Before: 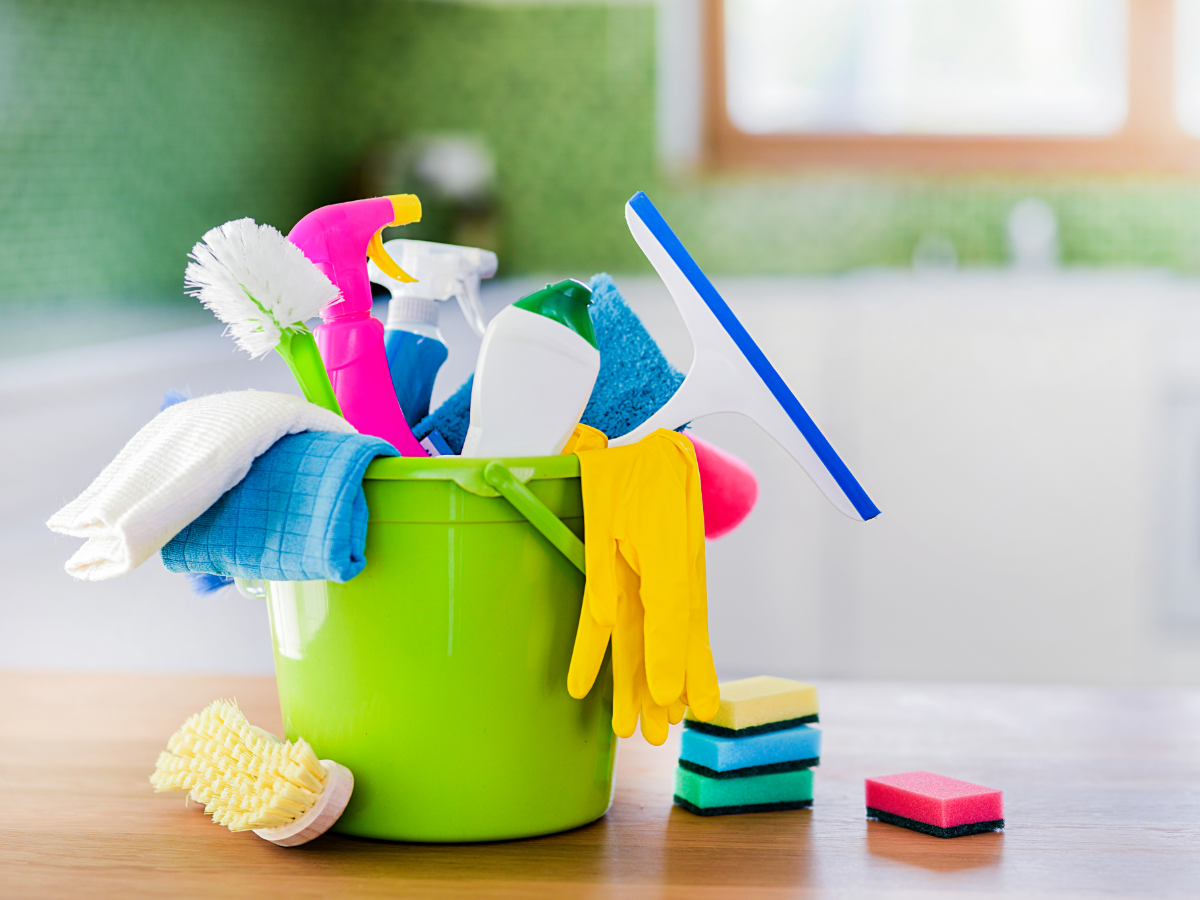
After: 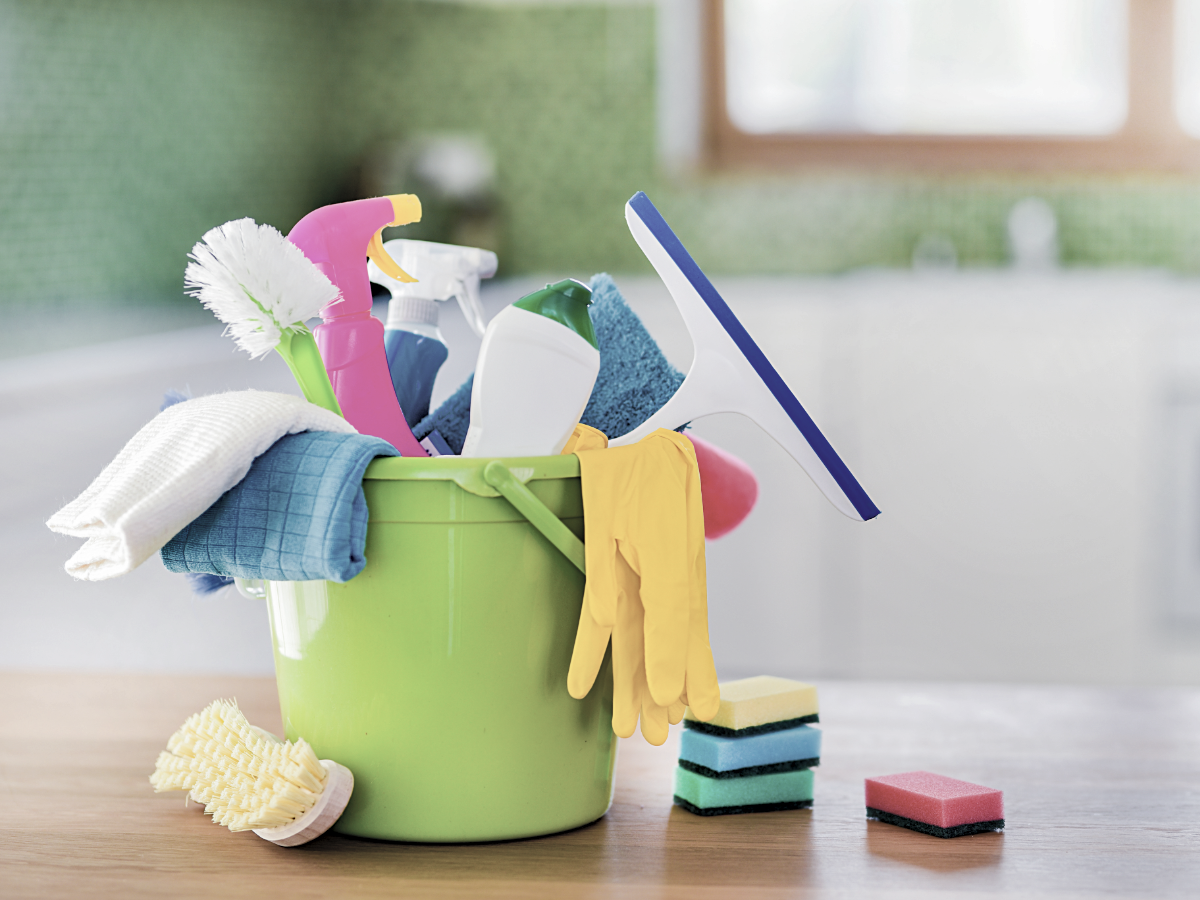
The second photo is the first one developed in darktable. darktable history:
haze removal: compatibility mode true, adaptive false
shadows and highlights: soften with gaussian
contrast brightness saturation: brightness 0.183, saturation -0.513
